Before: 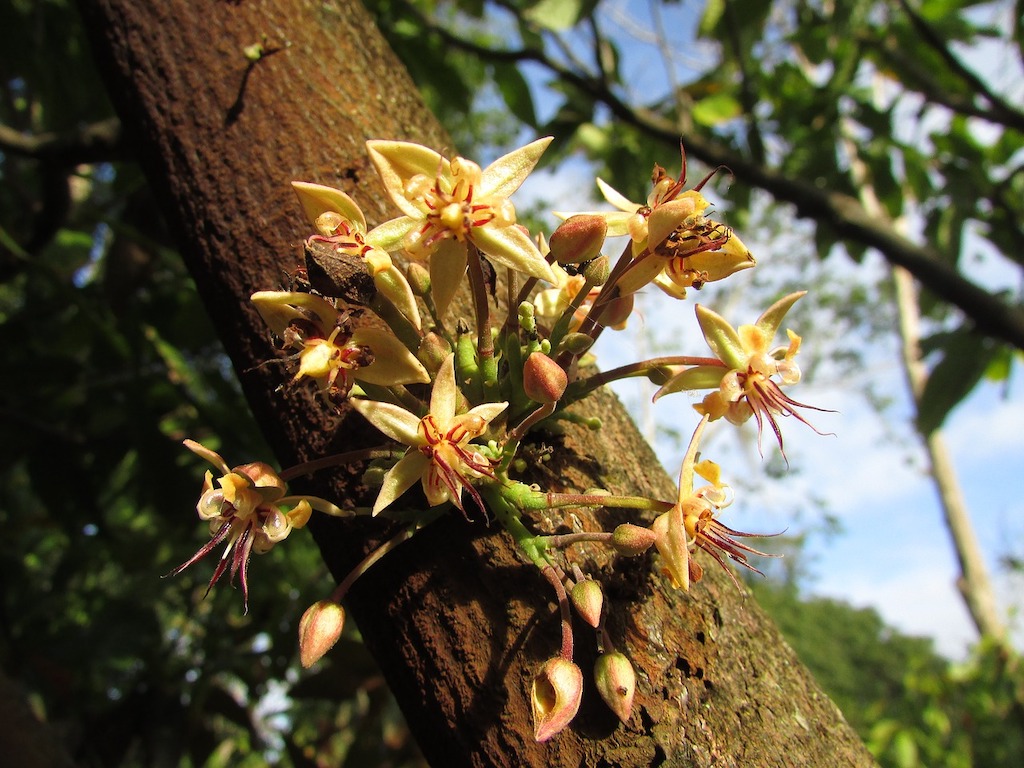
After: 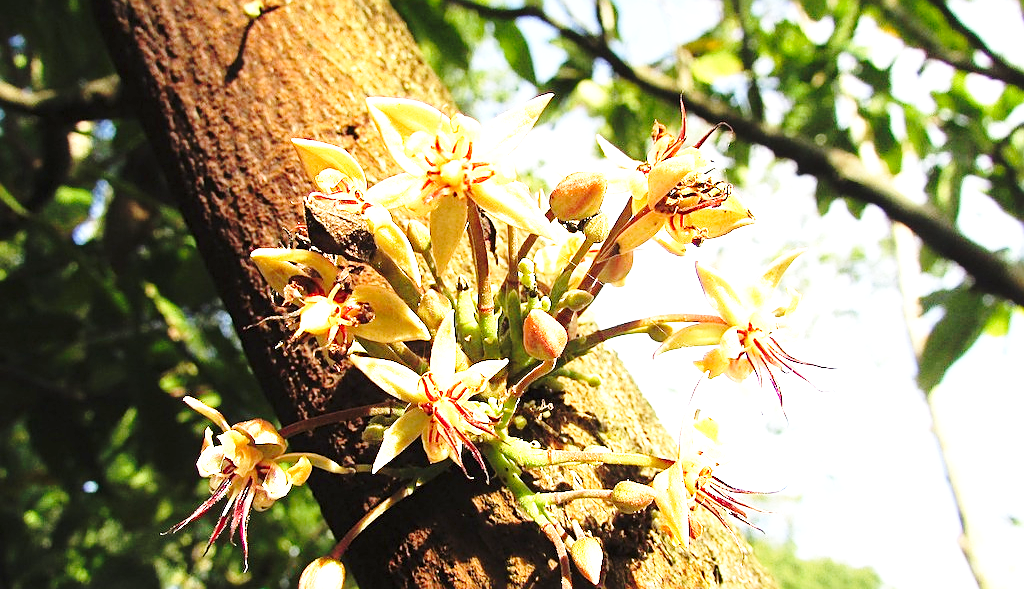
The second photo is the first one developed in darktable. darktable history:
exposure: black level correction 0, exposure 1.379 EV, compensate exposure bias true, compensate highlight preservation false
crop: top 5.667%, bottom 17.637%
base curve: curves: ch0 [(0, 0) (0.032, 0.037) (0.105, 0.228) (0.435, 0.76) (0.856, 0.983) (1, 1)], preserve colors none
sharpen: on, module defaults
